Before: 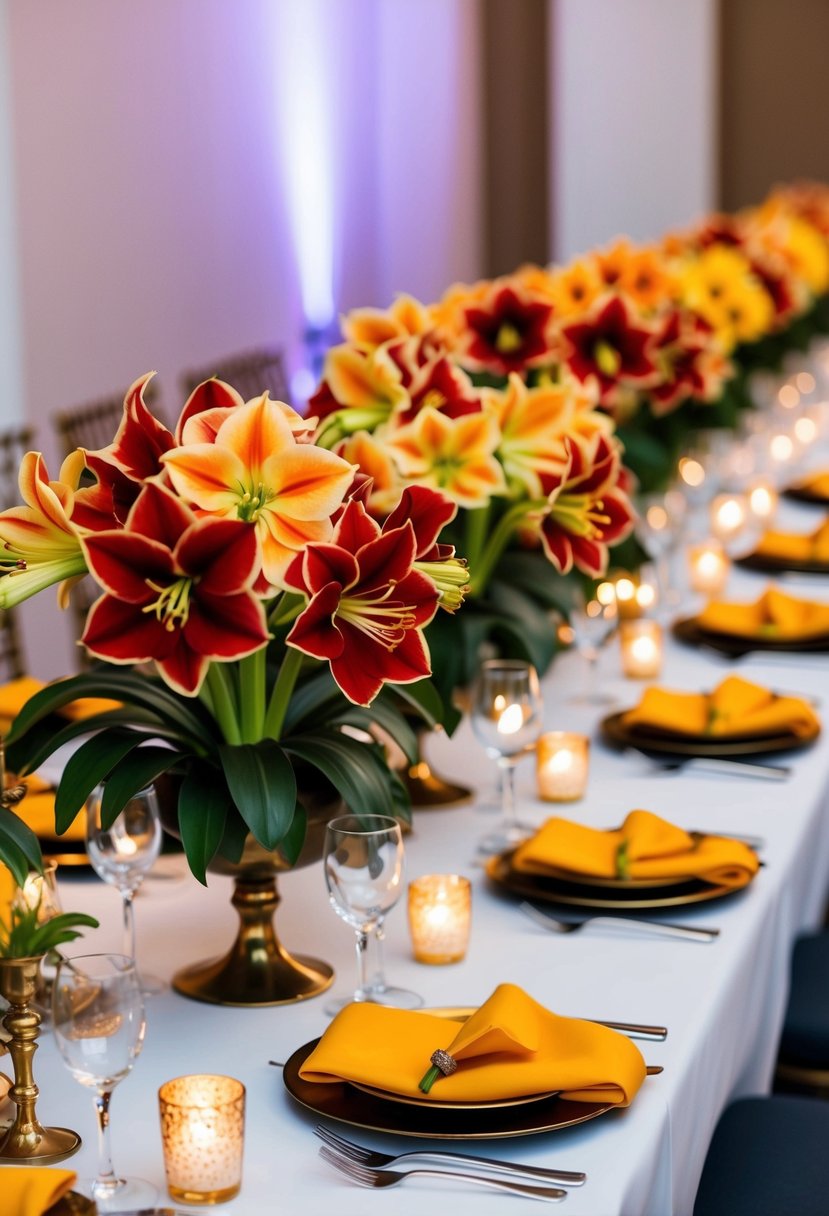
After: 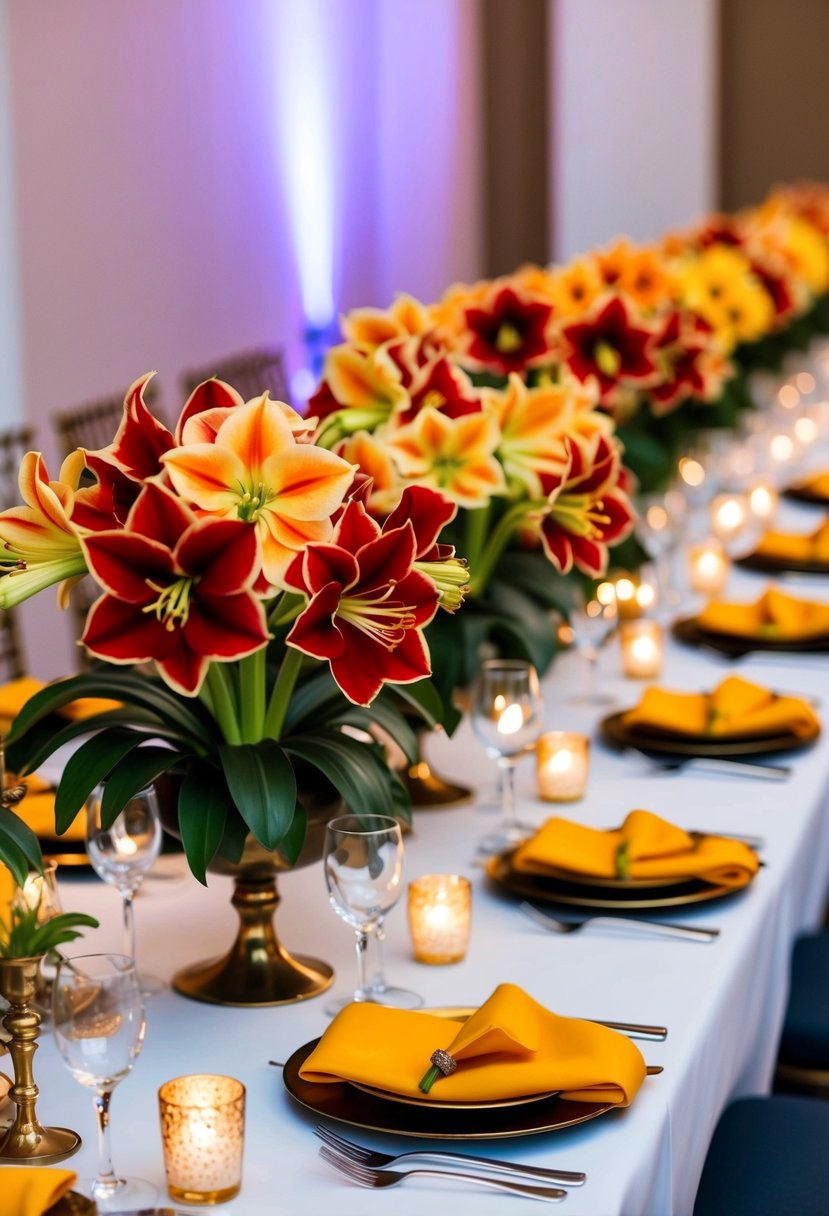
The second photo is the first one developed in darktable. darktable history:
color zones: curves: ch1 [(0.25, 0.5) (0.747, 0.71)]
shadows and highlights: shadows 12, white point adjustment 1.2, soften with gaussian
